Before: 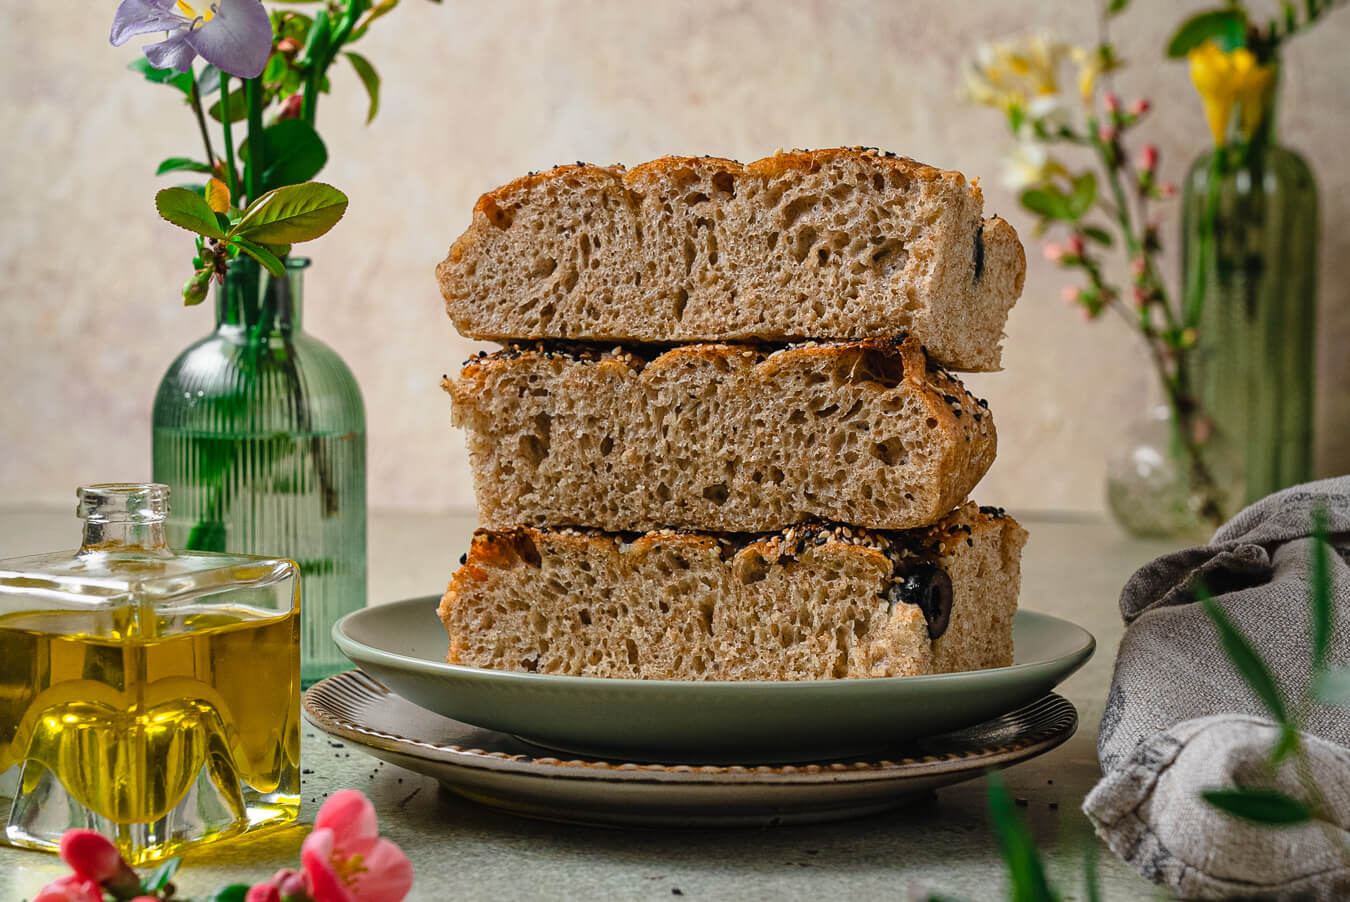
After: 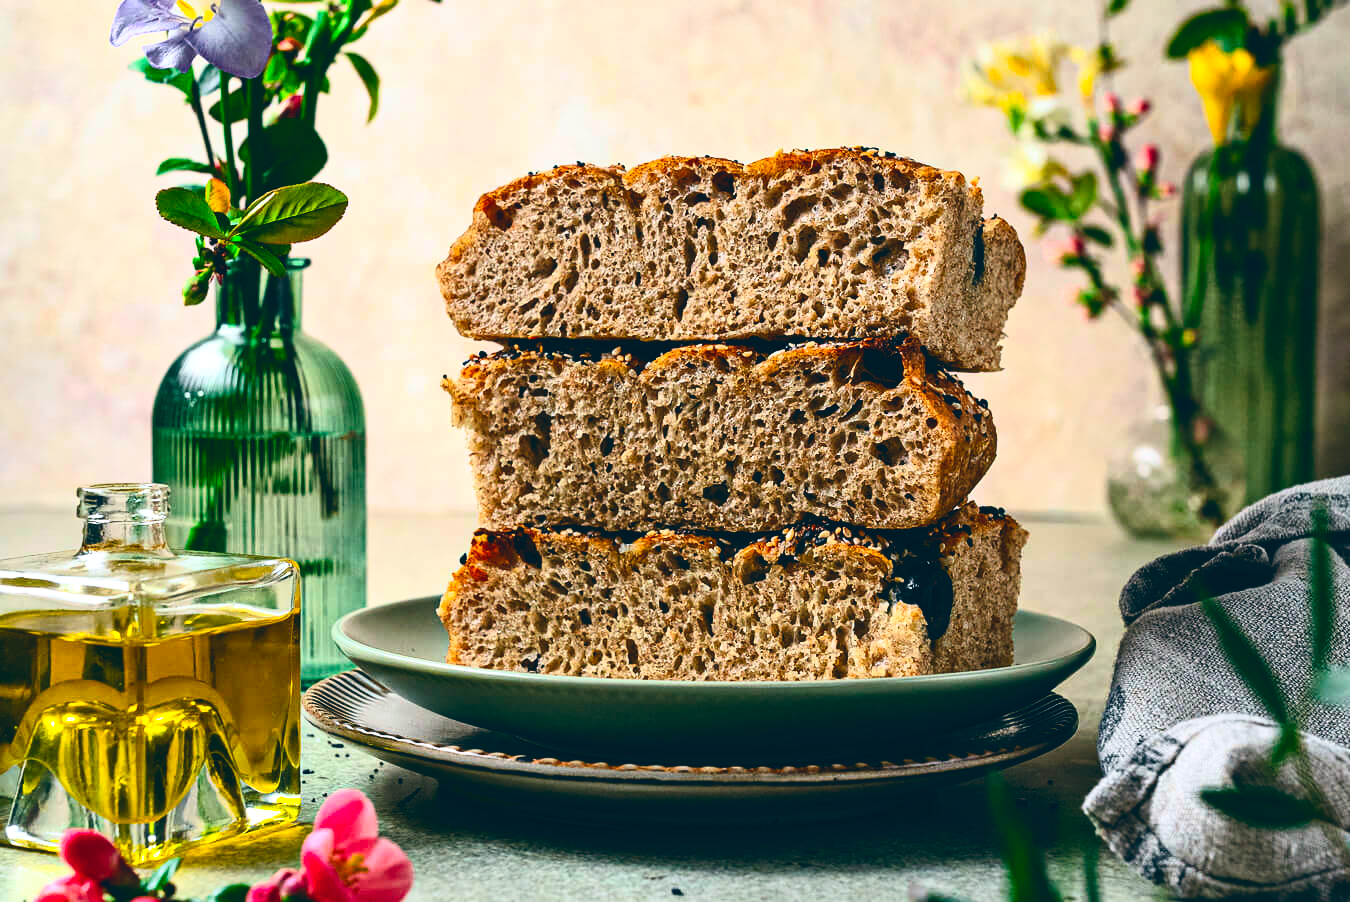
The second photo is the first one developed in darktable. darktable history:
color balance rgb: perceptual saturation grading › global saturation 20%, global vibrance 20%
color balance: lift [1.016, 0.983, 1, 1.017], gamma [0.958, 1, 1, 1], gain [0.981, 1.007, 0.993, 1.002], input saturation 118.26%, contrast 13.43%, contrast fulcrum 21.62%, output saturation 82.76%
white balance: emerald 1
contrast brightness saturation: contrast 0.4, brightness 0.1, saturation 0.21
